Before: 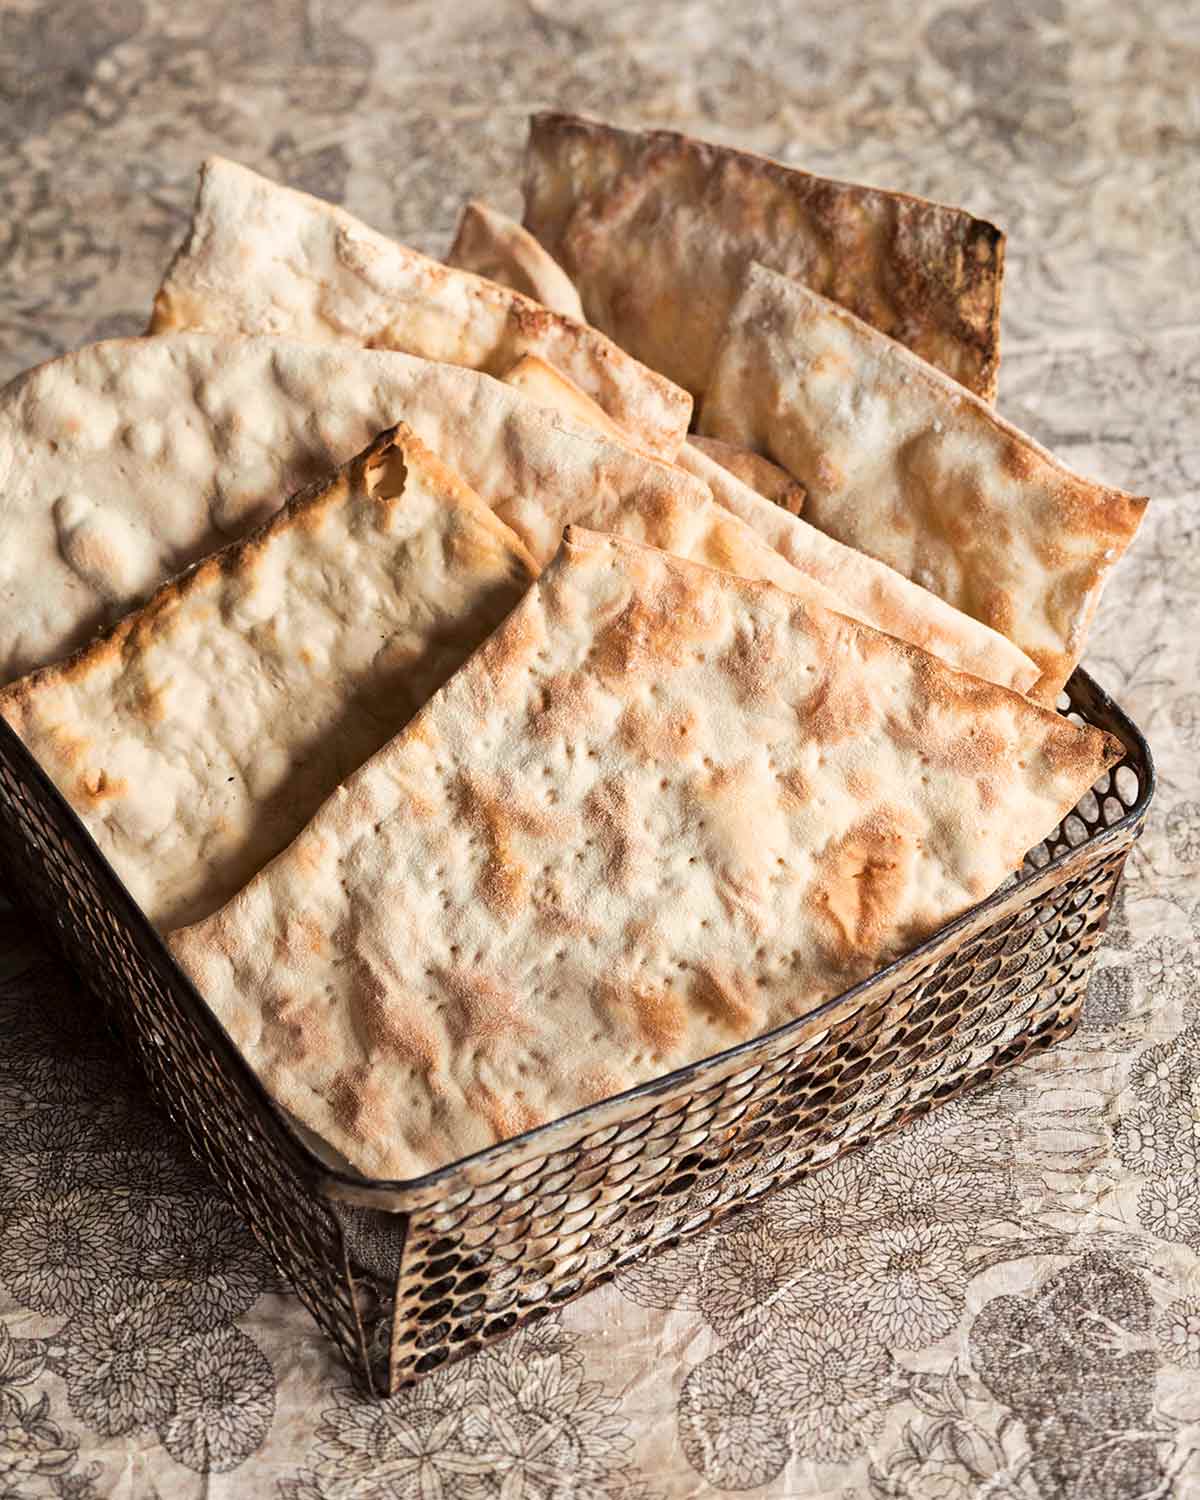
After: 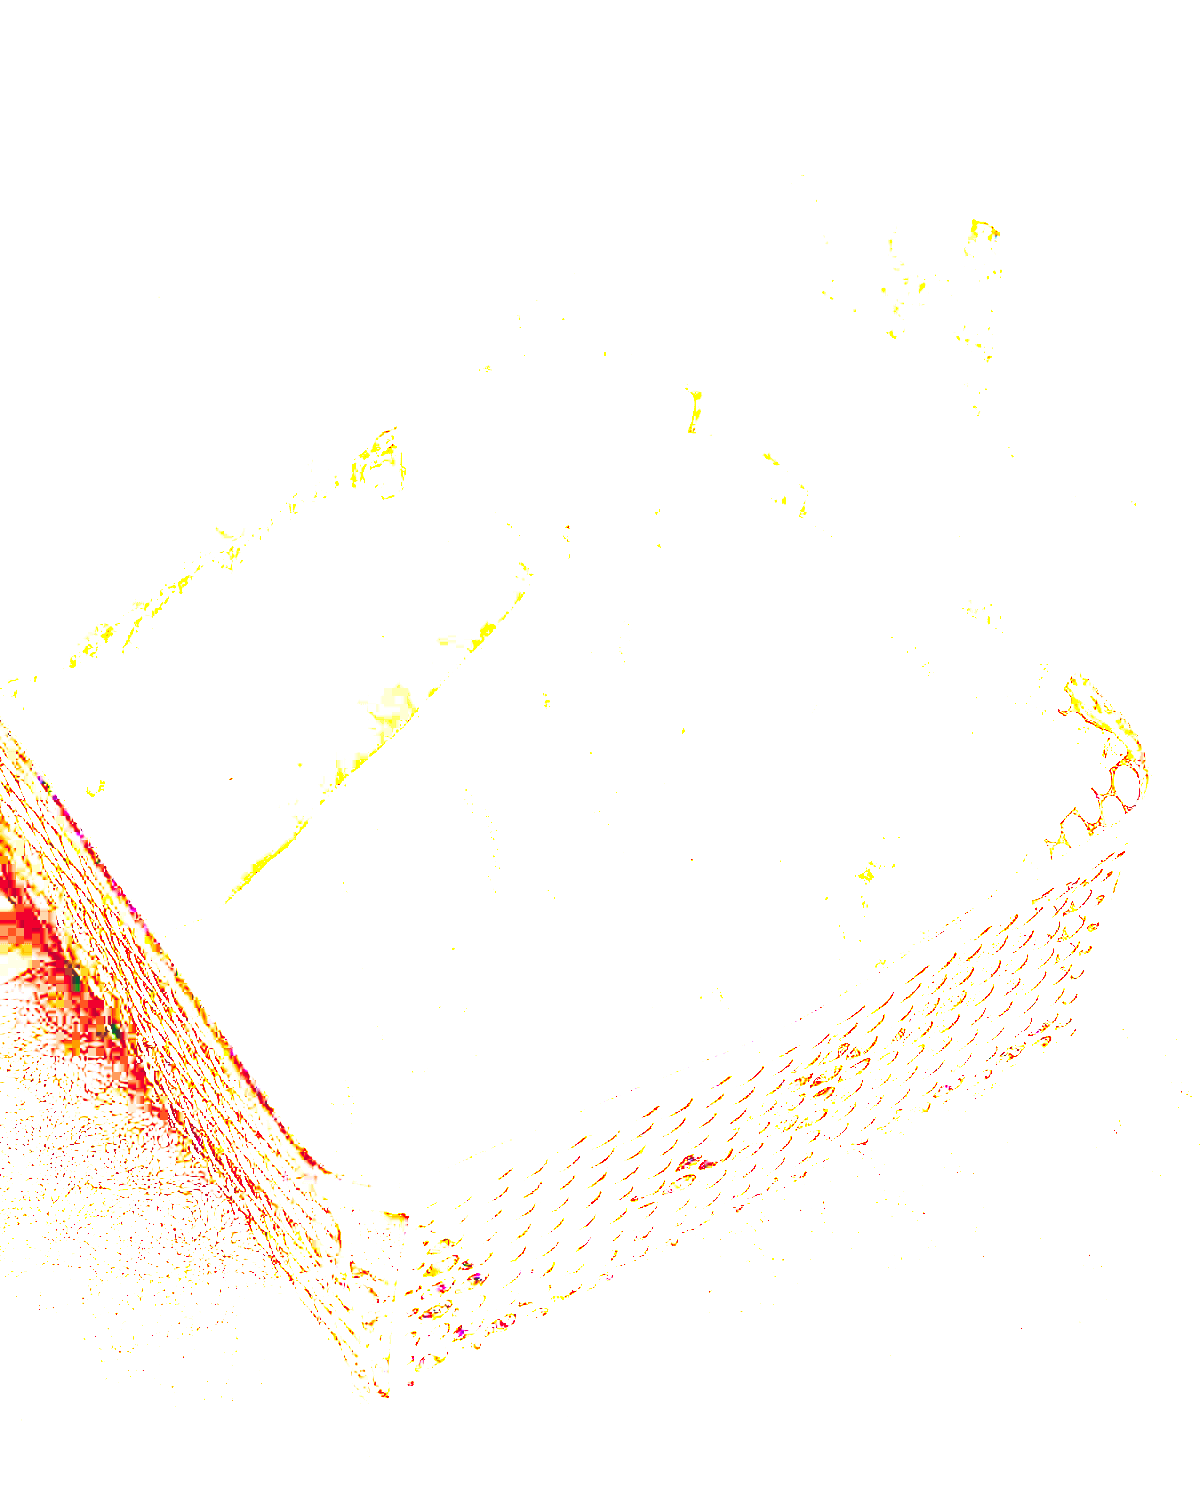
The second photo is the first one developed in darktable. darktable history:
base curve: curves: ch0 [(0, 0.036) (0.083, 0.04) (0.804, 1)], preserve colors none
exposure: exposure 7.961 EV, compensate exposure bias true, compensate highlight preservation false
